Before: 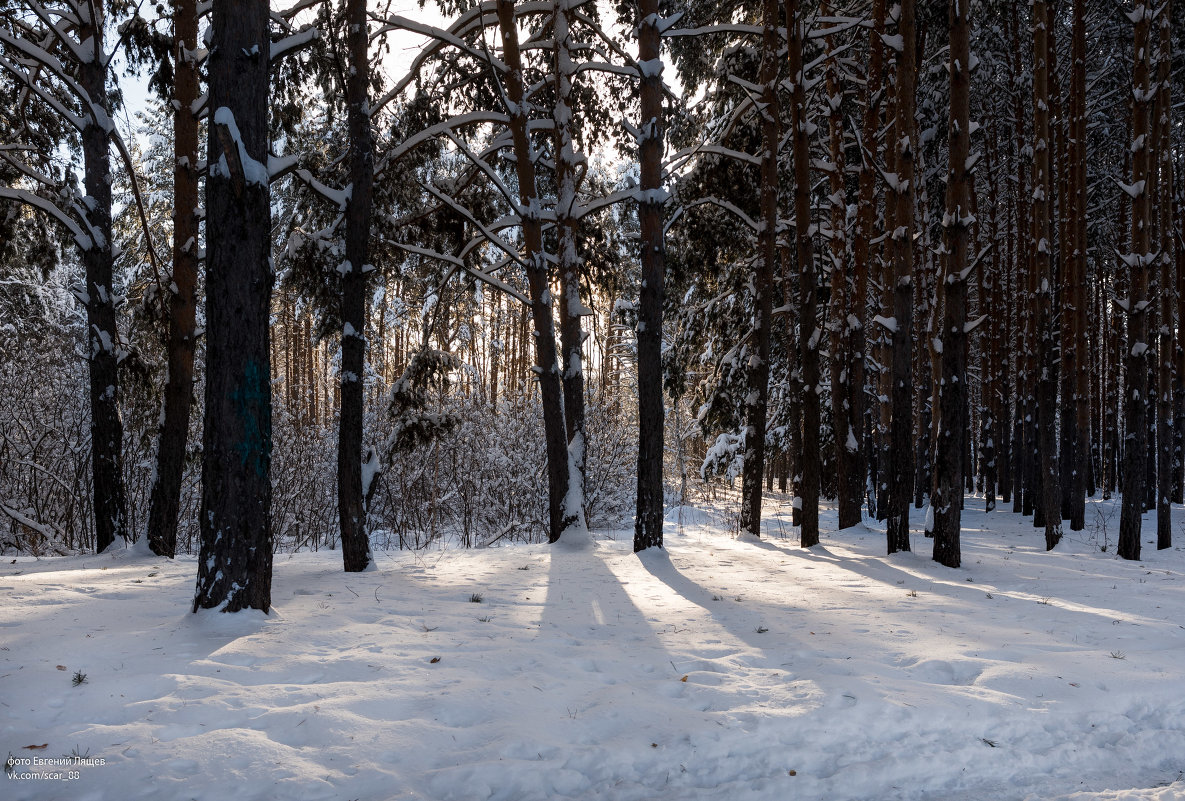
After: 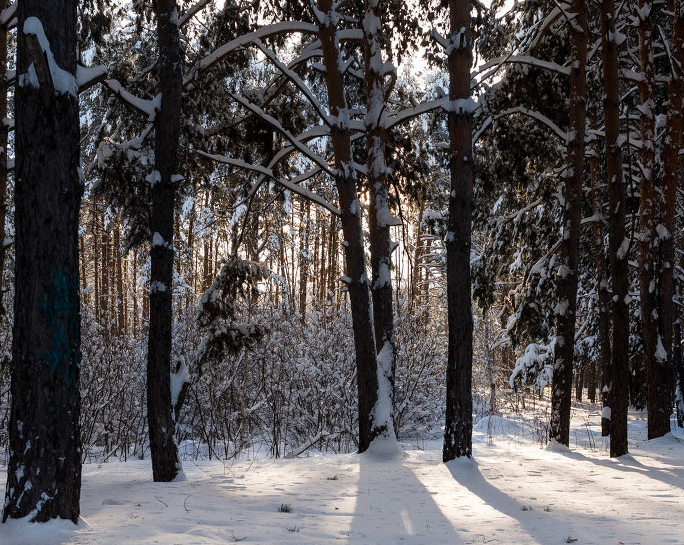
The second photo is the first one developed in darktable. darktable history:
crop: left 16.176%, top 11.309%, right 26.036%, bottom 20.641%
